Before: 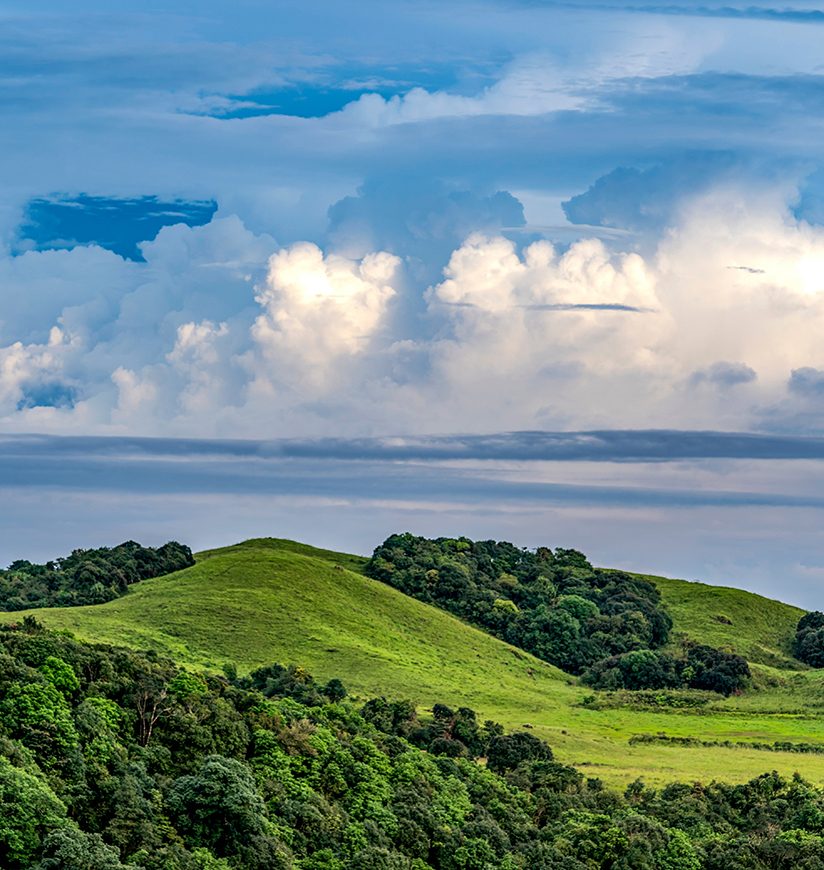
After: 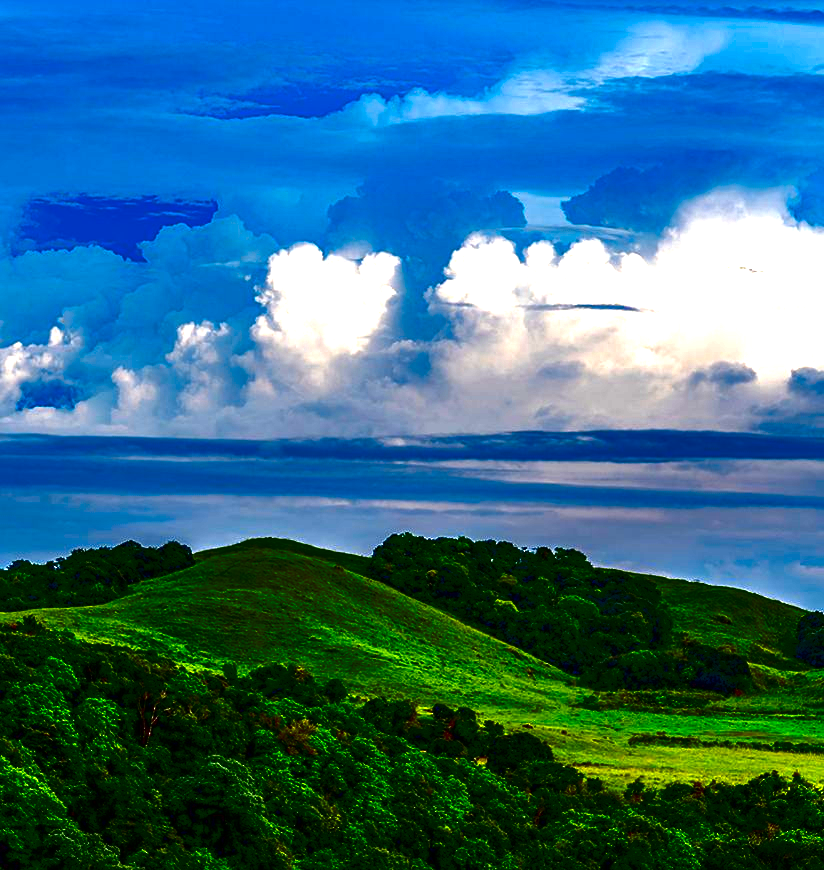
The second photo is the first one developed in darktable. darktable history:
contrast brightness saturation: brightness -0.983, saturation 0.99
exposure: black level correction 0.012, exposure 0.698 EV, compensate exposure bias true, compensate highlight preservation false
